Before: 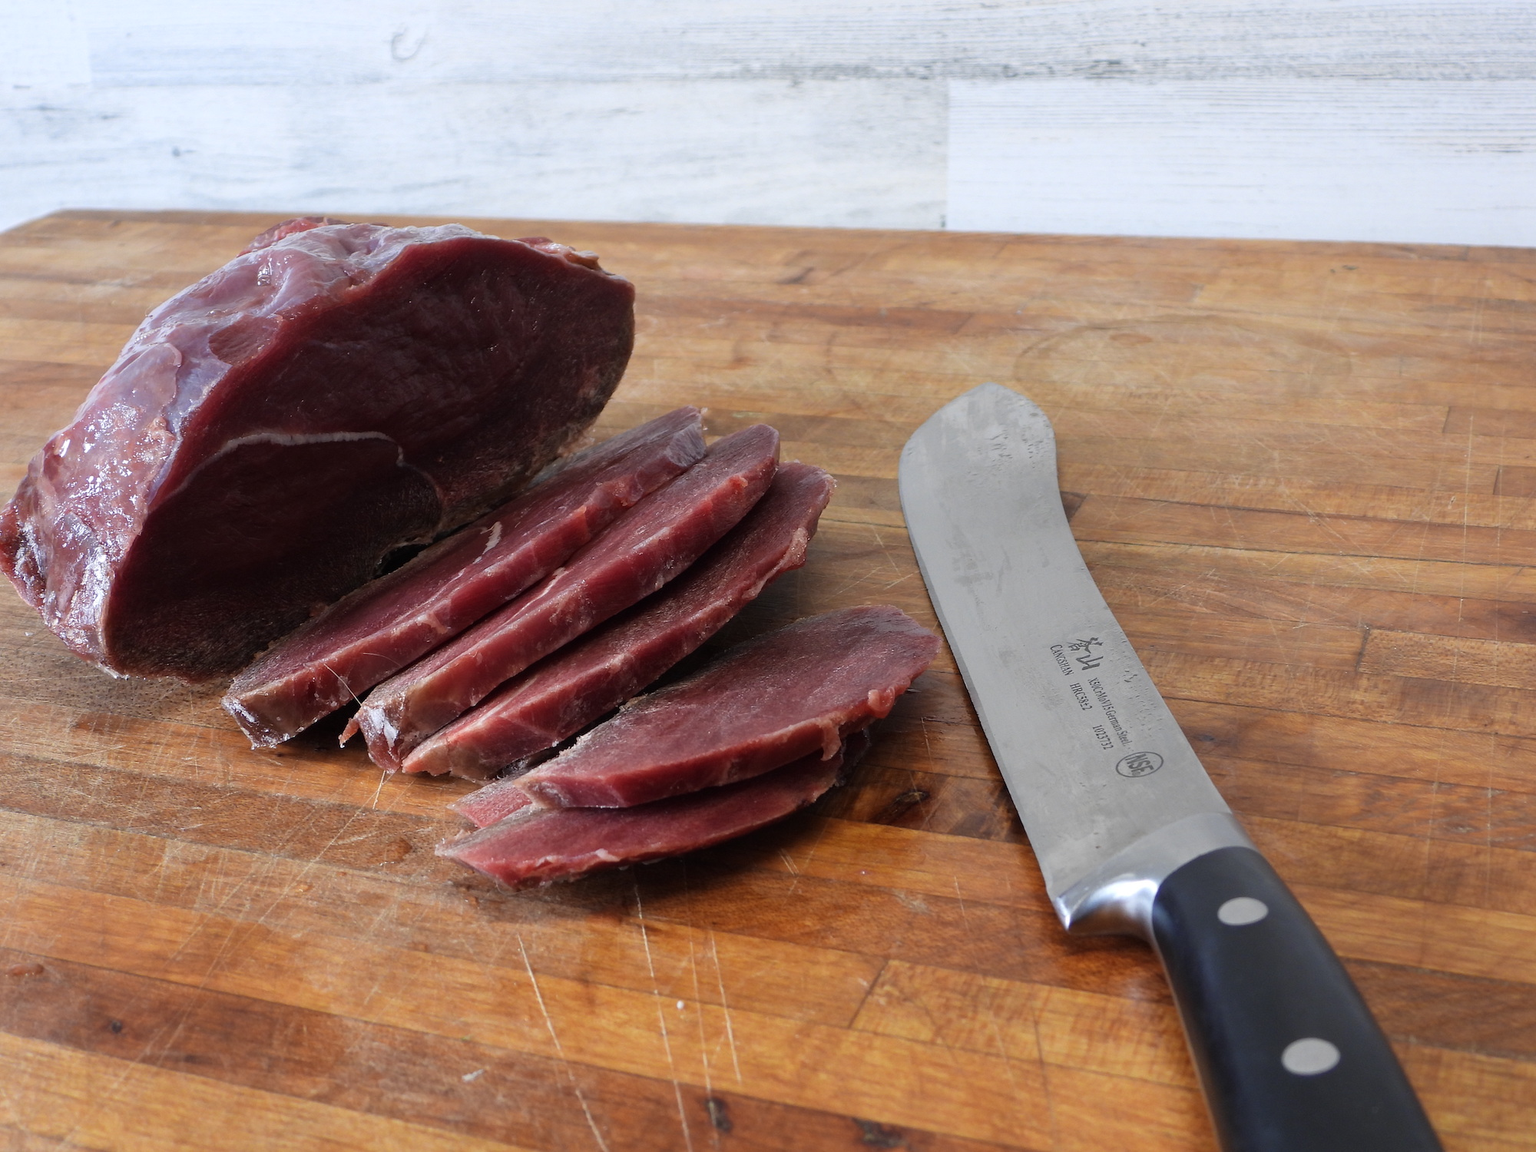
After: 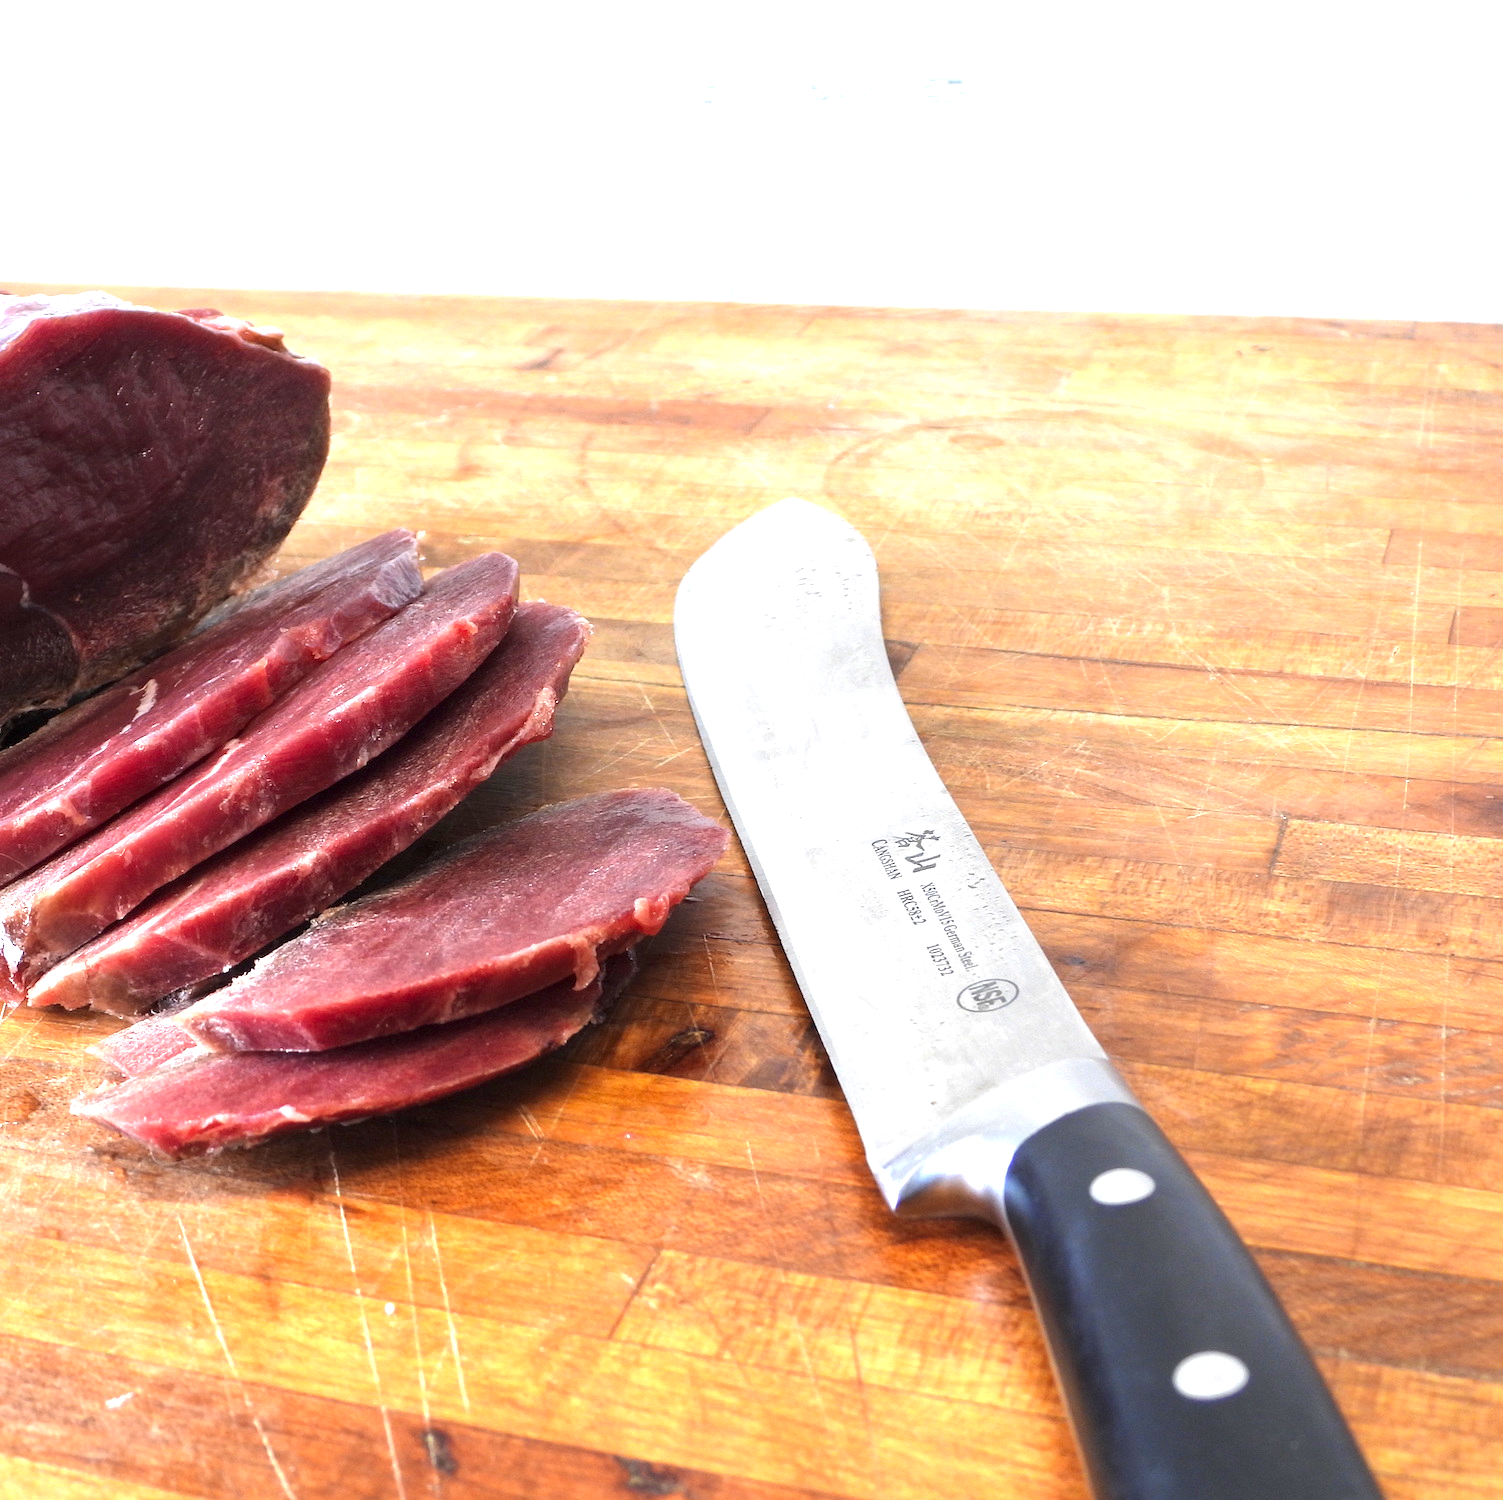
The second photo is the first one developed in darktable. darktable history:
local contrast: highlights 104%, shadows 101%, detail 119%, midtone range 0.2
exposure: black level correction 0, exposure 1.459 EV, compensate exposure bias true, compensate highlight preservation false
contrast brightness saturation: saturation 0.128
crop and rotate: left 24.846%
